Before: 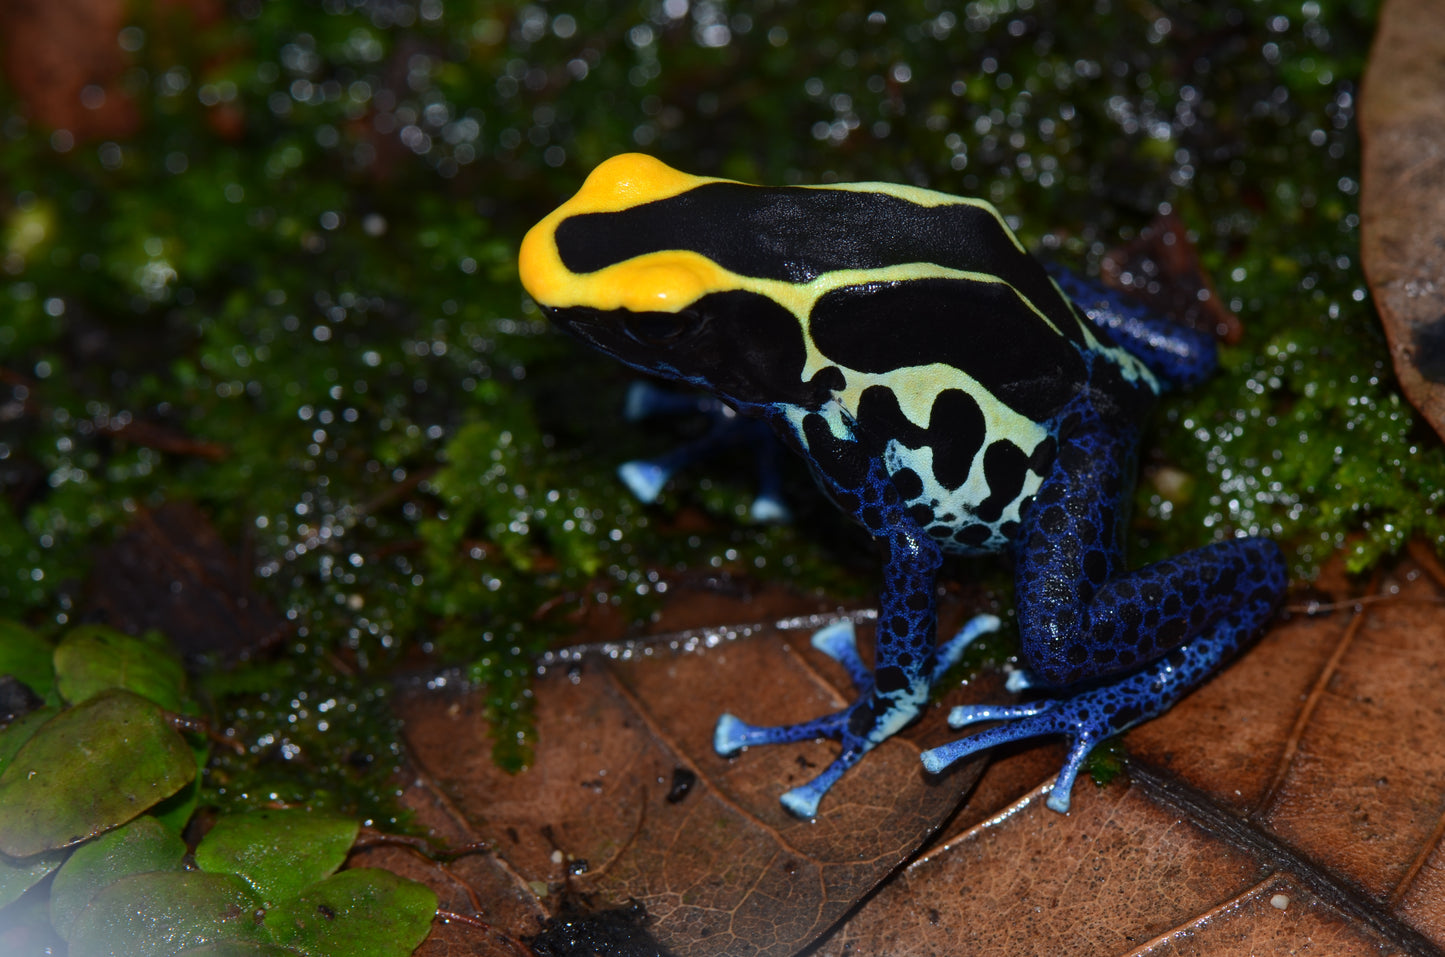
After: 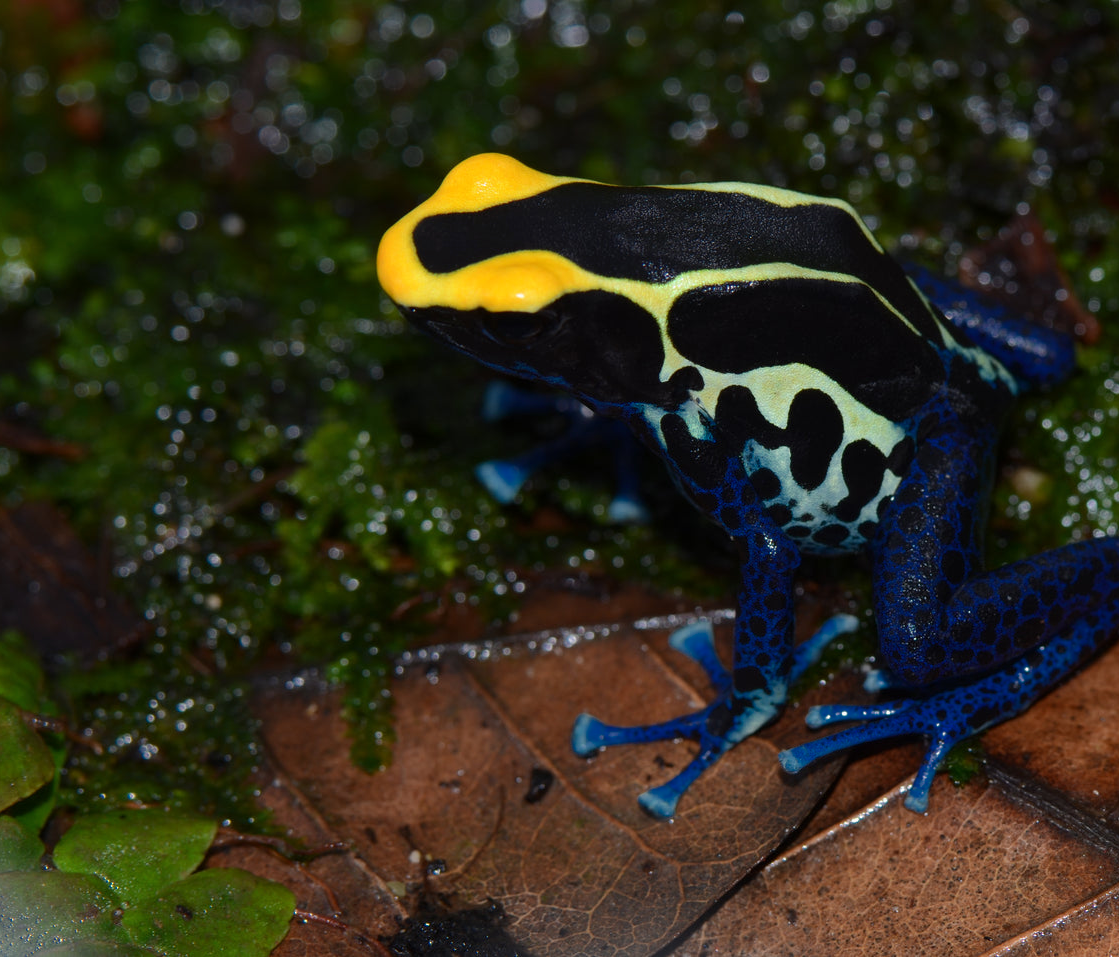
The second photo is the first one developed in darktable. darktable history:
color zones: curves: ch0 [(0, 0.497) (0.143, 0.5) (0.286, 0.5) (0.429, 0.483) (0.571, 0.116) (0.714, -0.006) (0.857, 0.28) (1, 0.497)]
crop: left 9.88%, right 12.664%
